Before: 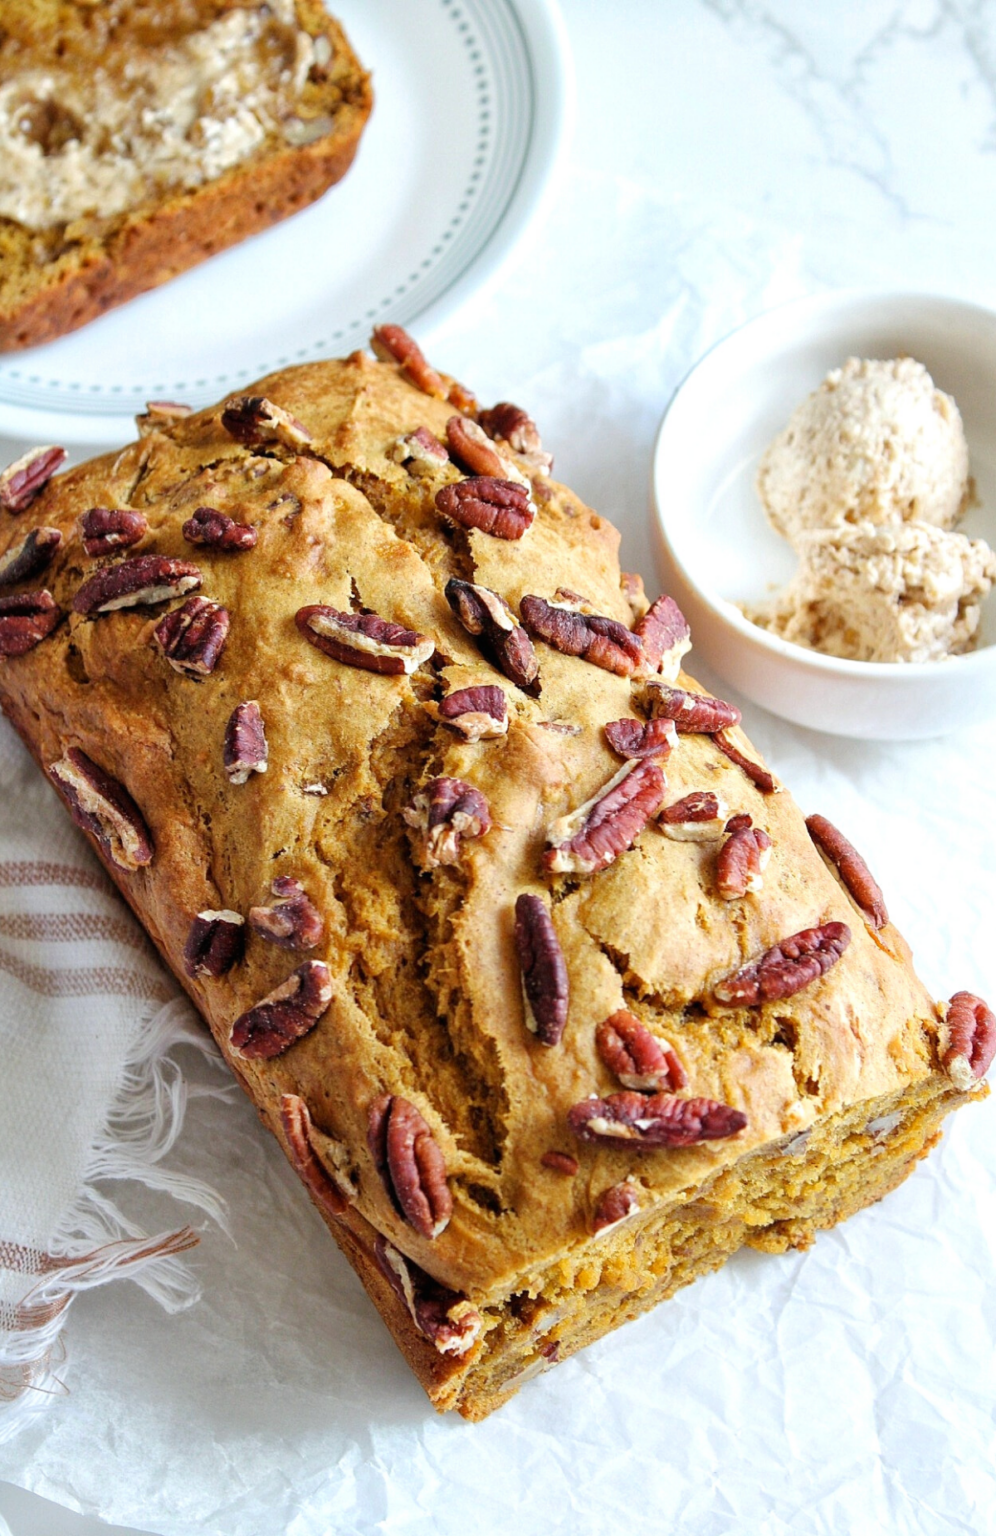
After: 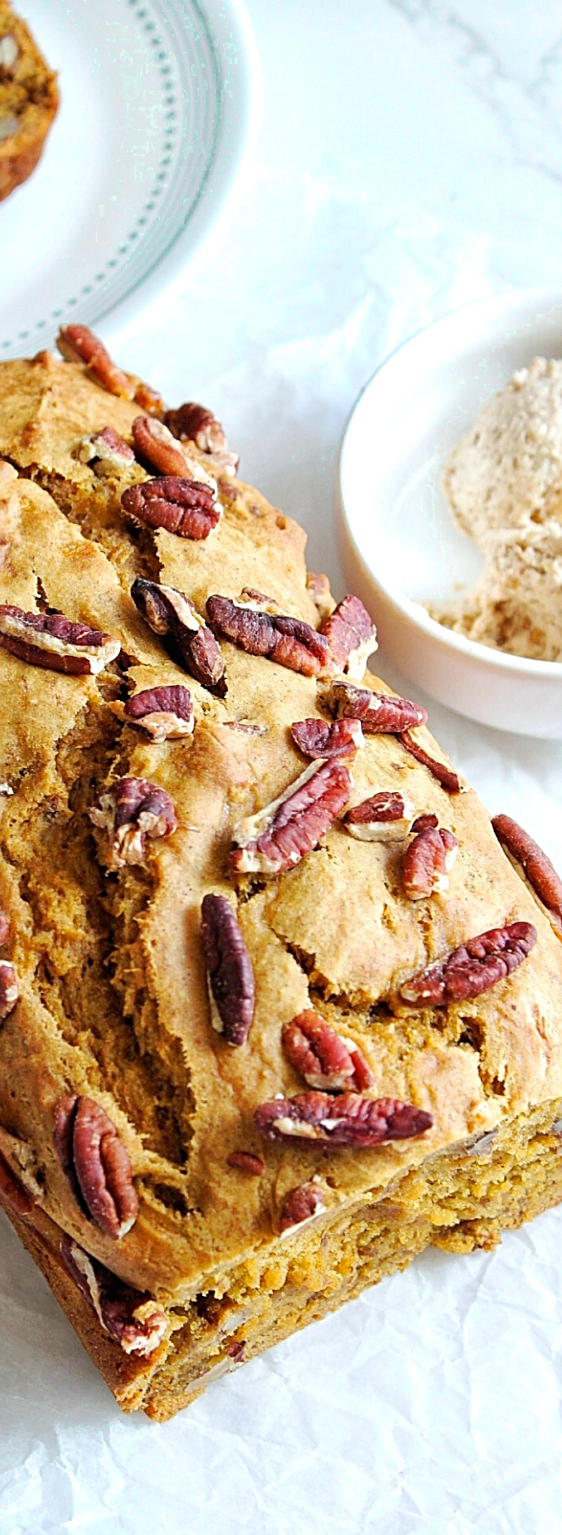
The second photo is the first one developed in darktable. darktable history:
exposure: compensate highlight preservation false
crop: left 31.599%, top 0.004%, right 11.934%
sharpen: on, module defaults
tone curve: curves: ch0 [(0, 0) (0.003, 0.003) (0.011, 0.011) (0.025, 0.025) (0.044, 0.044) (0.069, 0.069) (0.1, 0.099) (0.136, 0.135) (0.177, 0.177) (0.224, 0.224) (0.277, 0.276) (0.335, 0.334) (0.399, 0.398) (0.468, 0.467) (0.543, 0.565) (0.623, 0.641) (0.709, 0.723) (0.801, 0.81) (0.898, 0.902) (1, 1)], preserve colors none
color zones: curves: ch0 [(0.25, 0.5) (0.423, 0.5) (0.443, 0.5) (0.521, 0.756) (0.568, 0.5) (0.576, 0.5) (0.75, 0.5)]; ch1 [(0.25, 0.5) (0.423, 0.5) (0.443, 0.5) (0.539, 0.873) (0.624, 0.565) (0.631, 0.5) (0.75, 0.5)]
